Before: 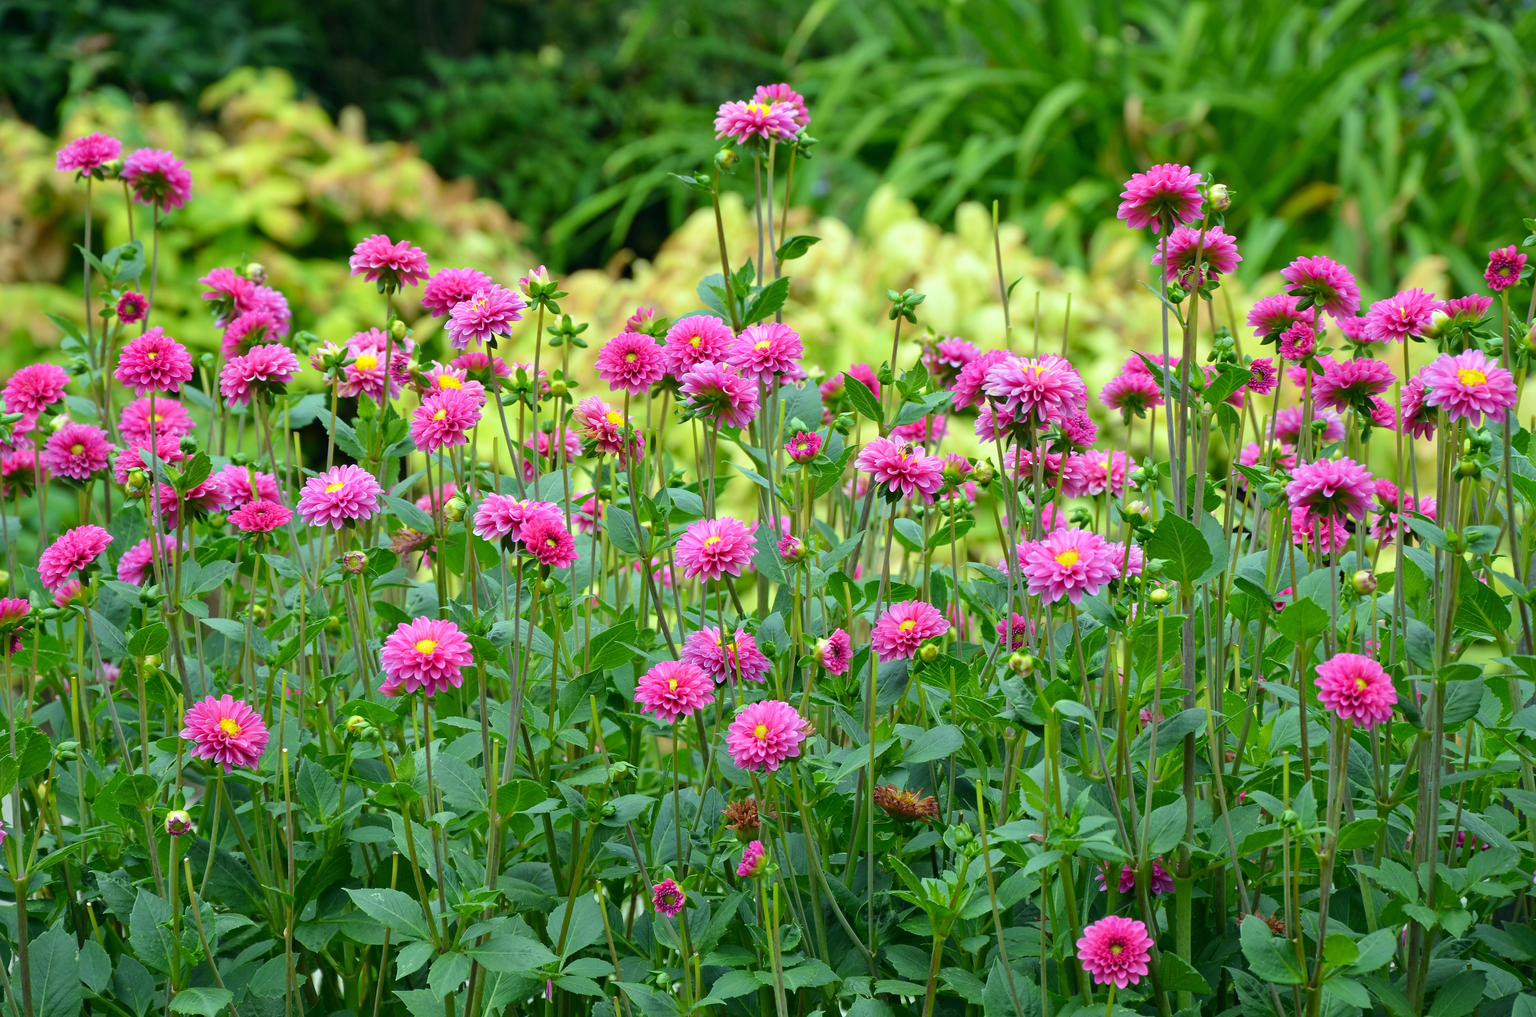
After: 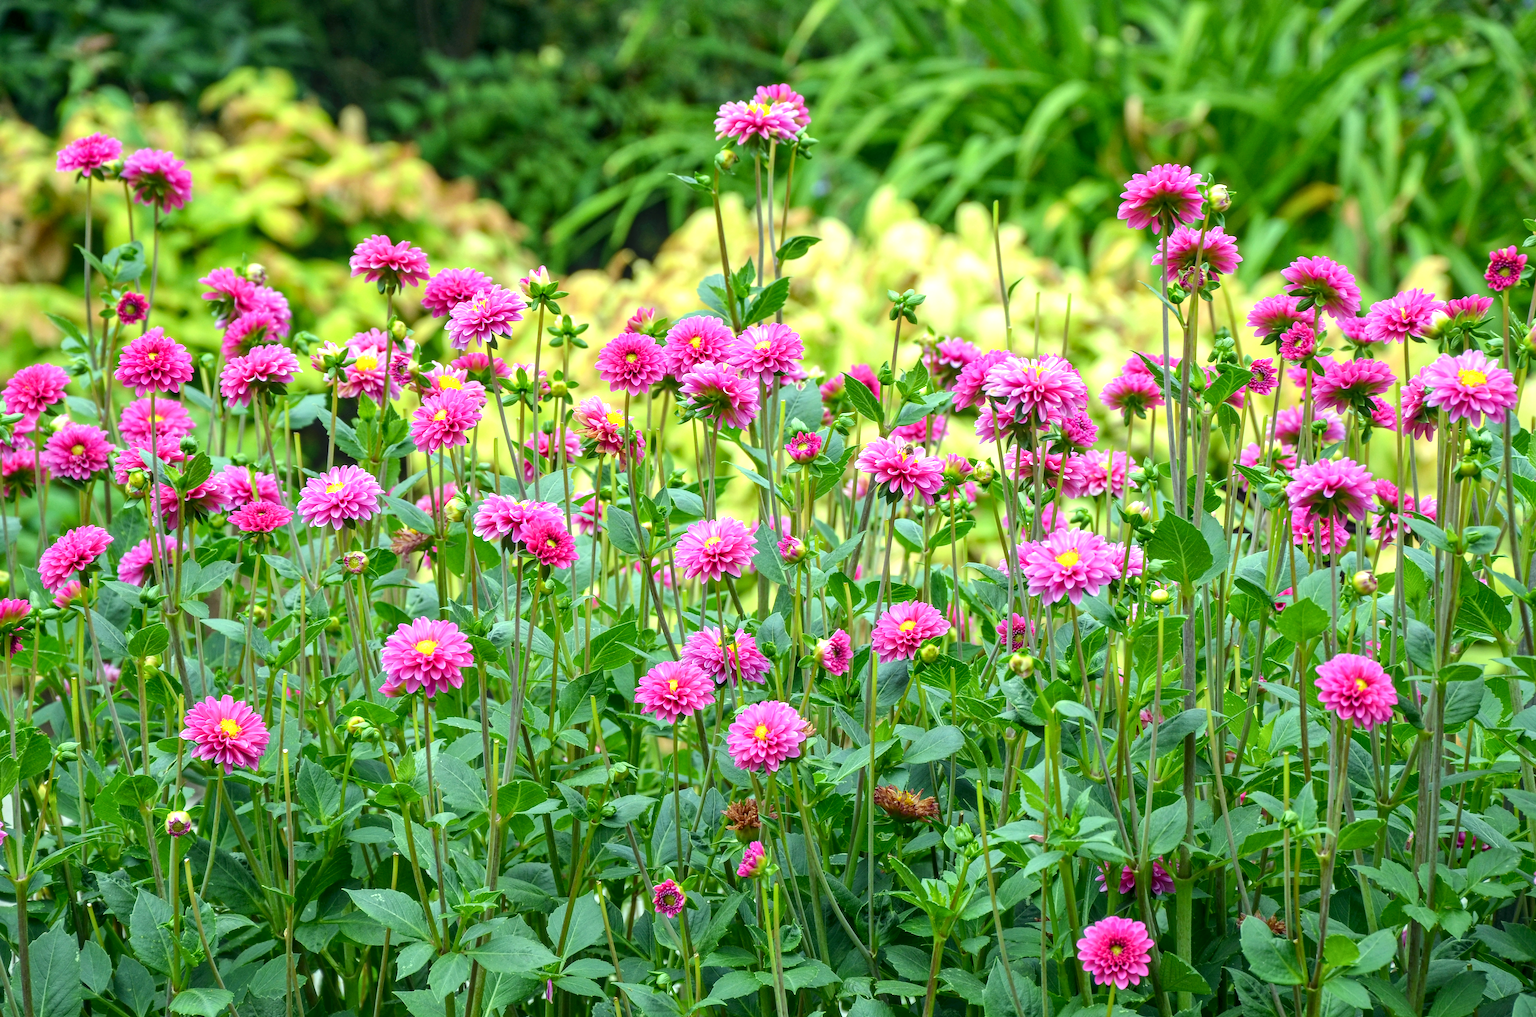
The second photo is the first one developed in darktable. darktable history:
local contrast: highlights 0%, shadows 0%, detail 133%
exposure: black level correction 0.001, exposure 0.5 EV, compensate exposure bias true, compensate highlight preservation false
